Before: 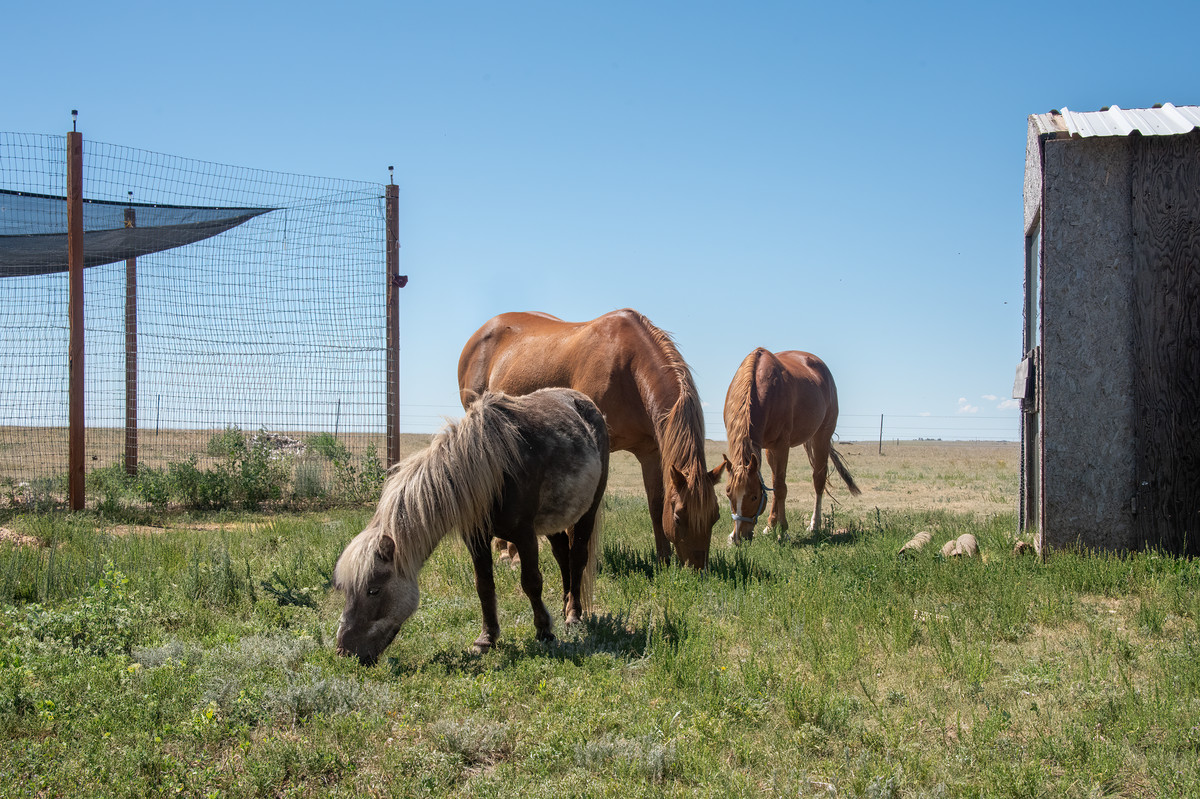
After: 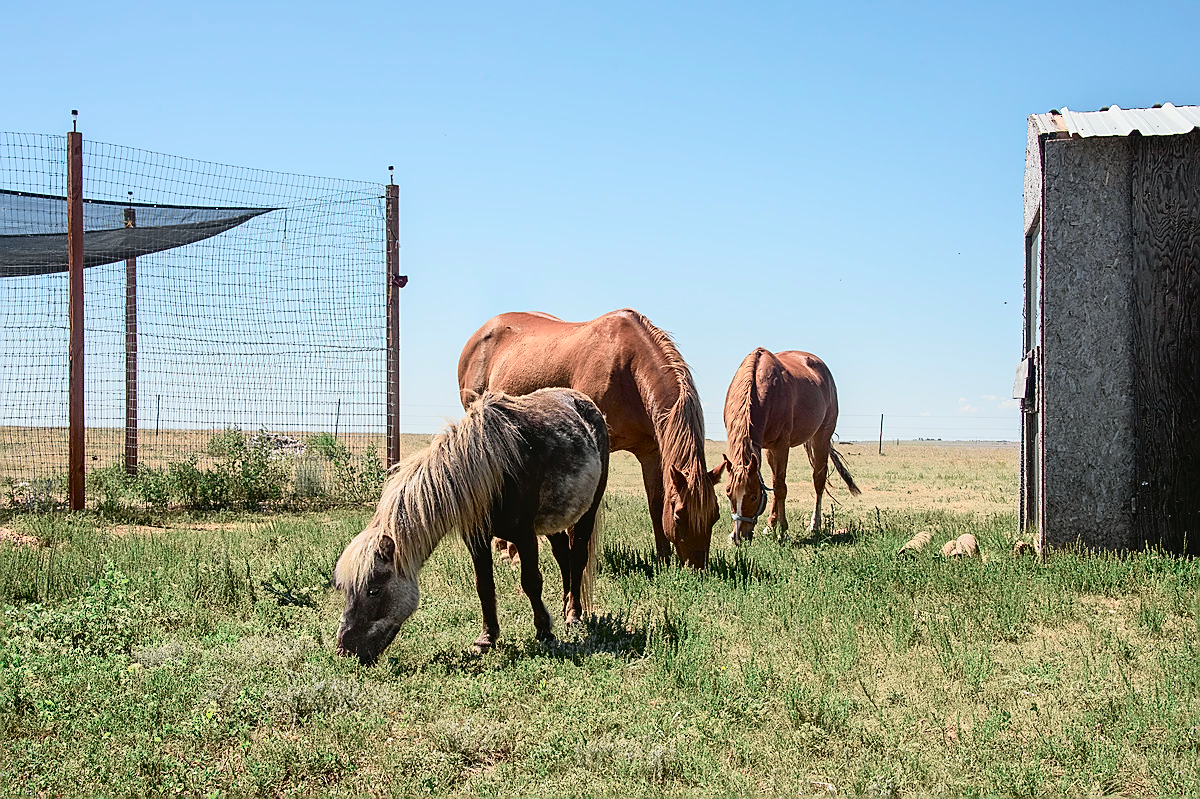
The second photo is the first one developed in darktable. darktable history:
sharpen: radius 1.4, amount 1.25, threshold 0.7
exposure: exposure 0.02 EV, compensate highlight preservation false
tone curve: curves: ch0 [(0, 0.023) (0.113, 0.081) (0.204, 0.197) (0.498, 0.608) (0.709, 0.819) (0.984, 0.961)]; ch1 [(0, 0) (0.172, 0.123) (0.317, 0.272) (0.414, 0.382) (0.476, 0.479) (0.505, 0.501) (0.528, 0.54) (0.618, 0.647) (0.709, 0.764) (1, 1)]; ch2 [(0, 0) (0.411, 0.424) (0.492, 0.502) (0.521, 0.521) (0.55, 0.576) (0.686, 0.638) (1, 1)], color space Lab, independent channels, preserve colors none
